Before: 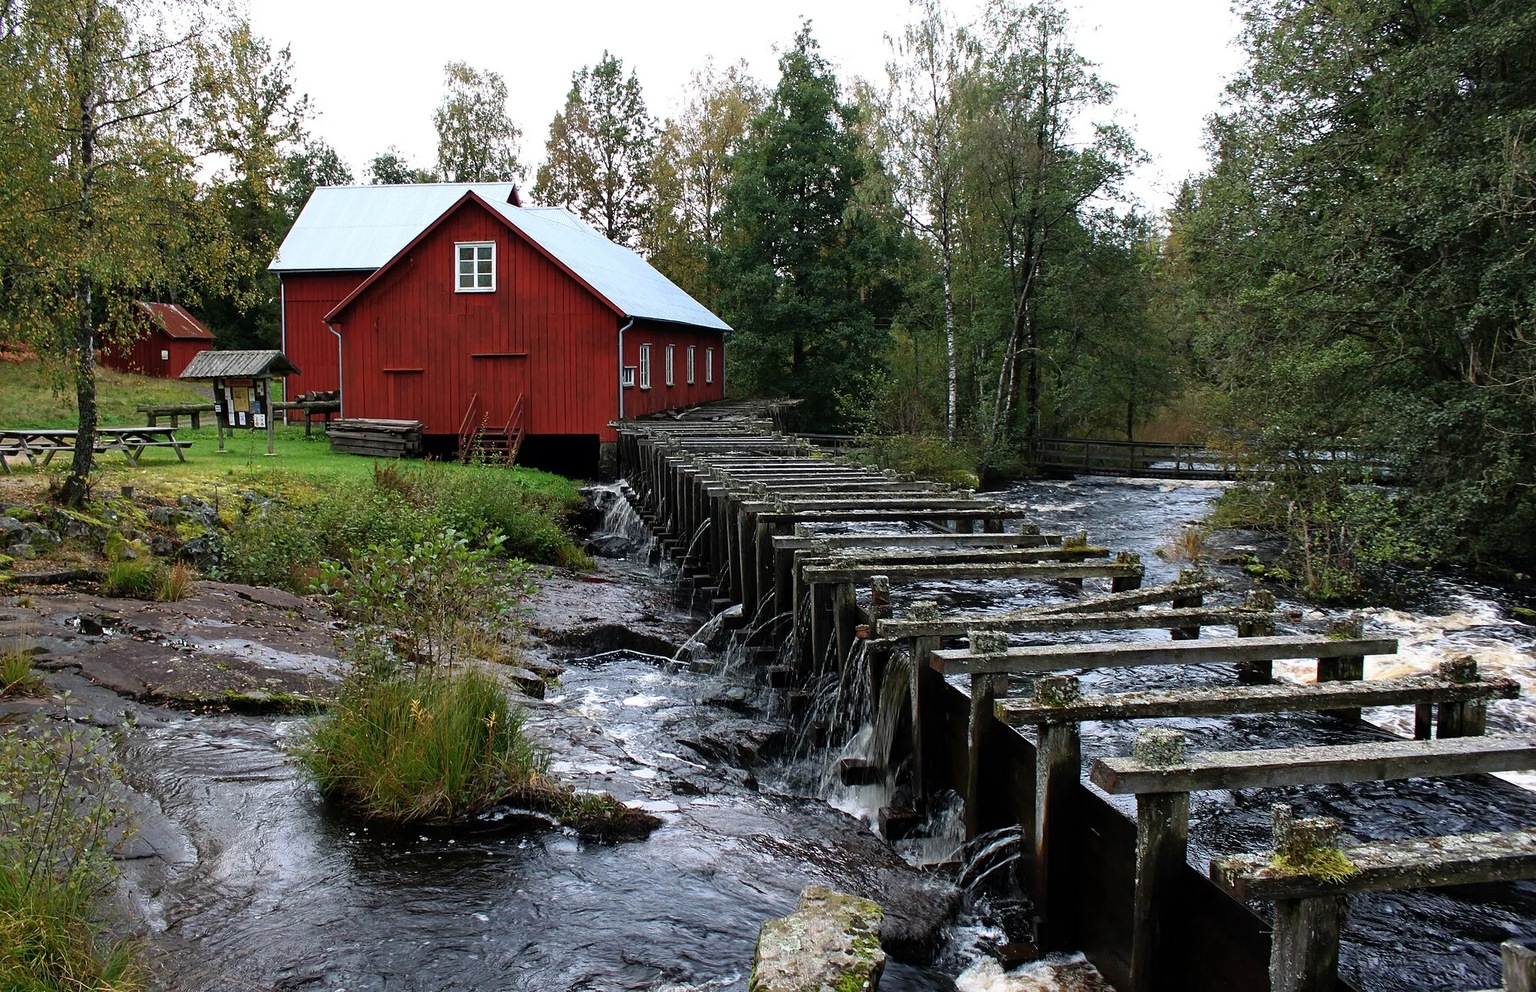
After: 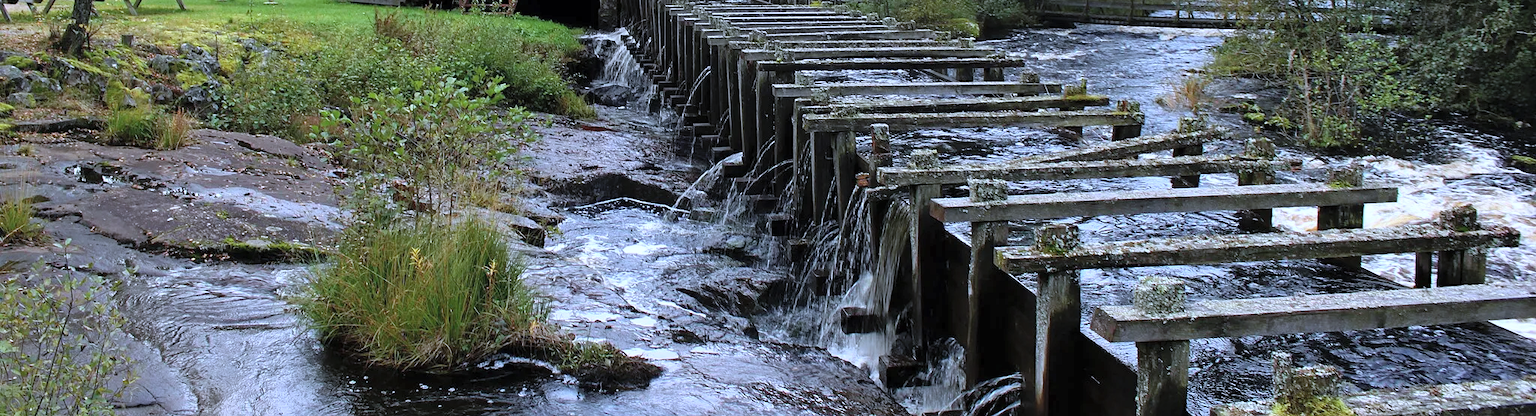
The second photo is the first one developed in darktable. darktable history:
crop: top 45.551%, bottom 12.262%
white balance: red 0.948, green 1.02, blue 1.176
contrast brightness saturation: brightness 0.15
